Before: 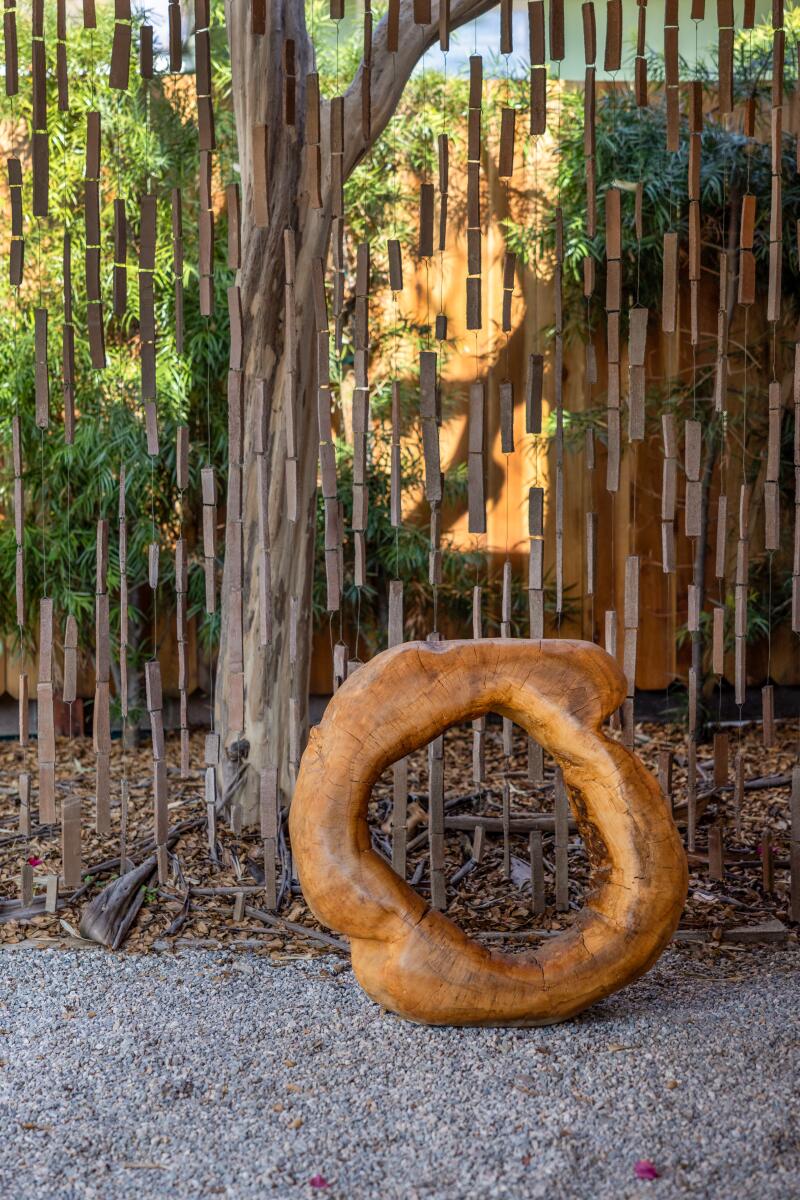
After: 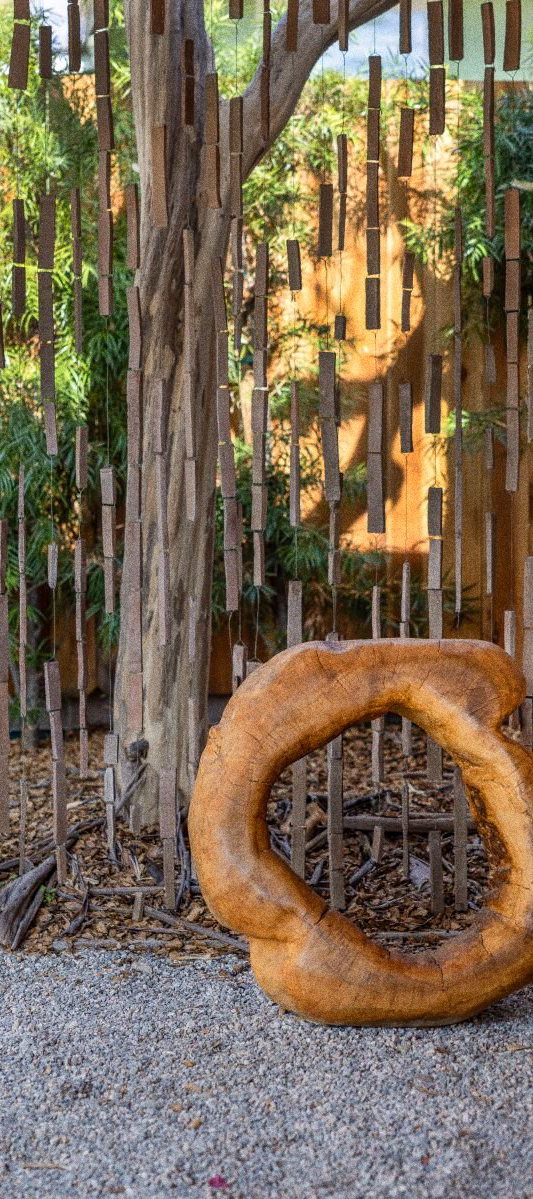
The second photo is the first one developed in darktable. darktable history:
crop and rotate: left 12.648%, right 20.685%
grain: coarseness 0.09 ISO, strength 40%
